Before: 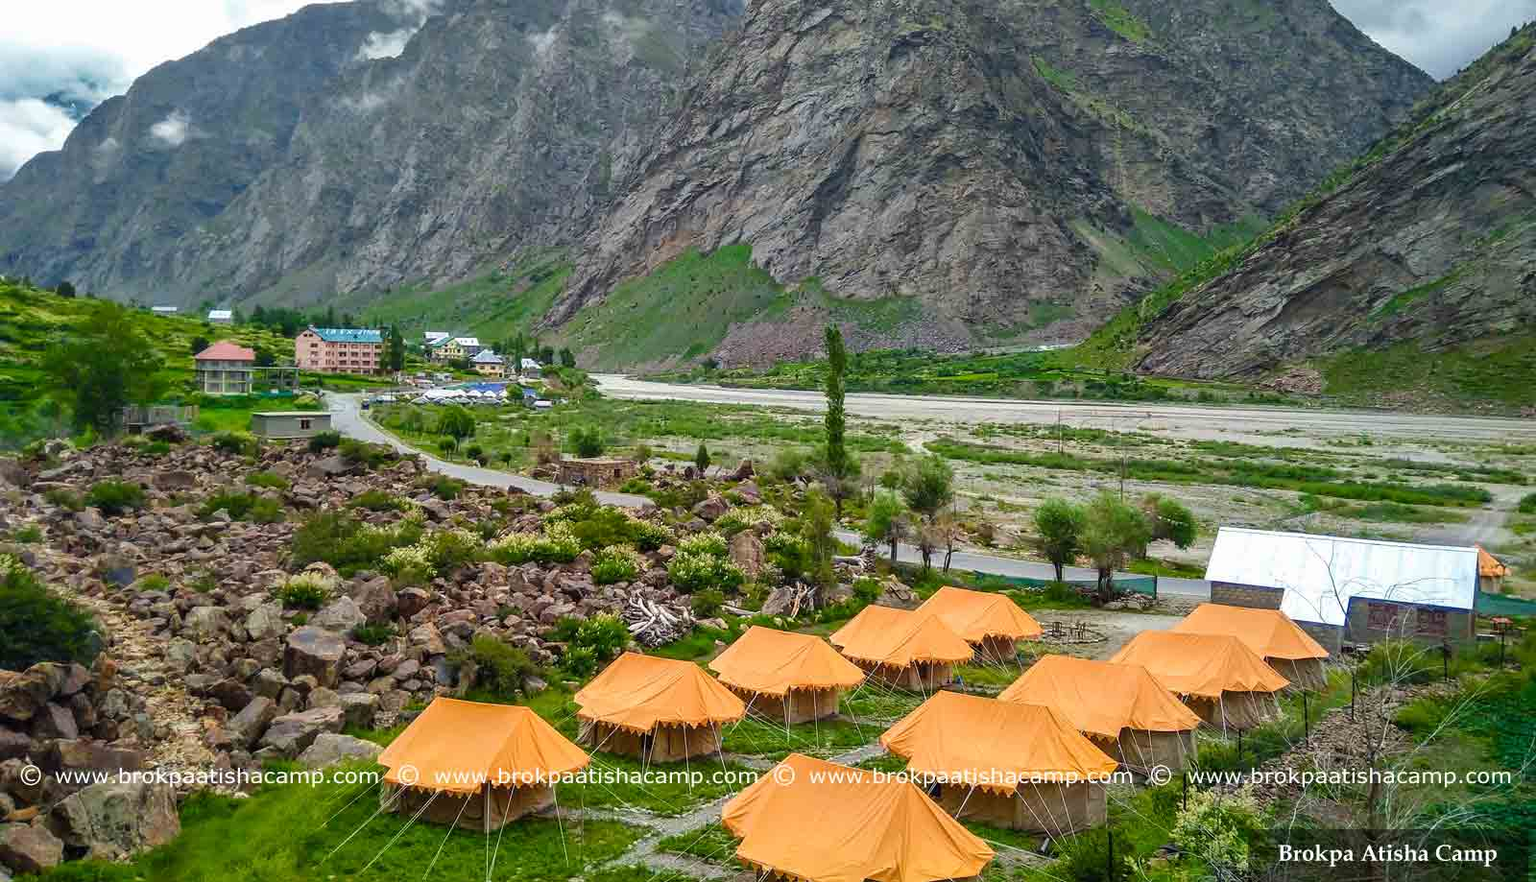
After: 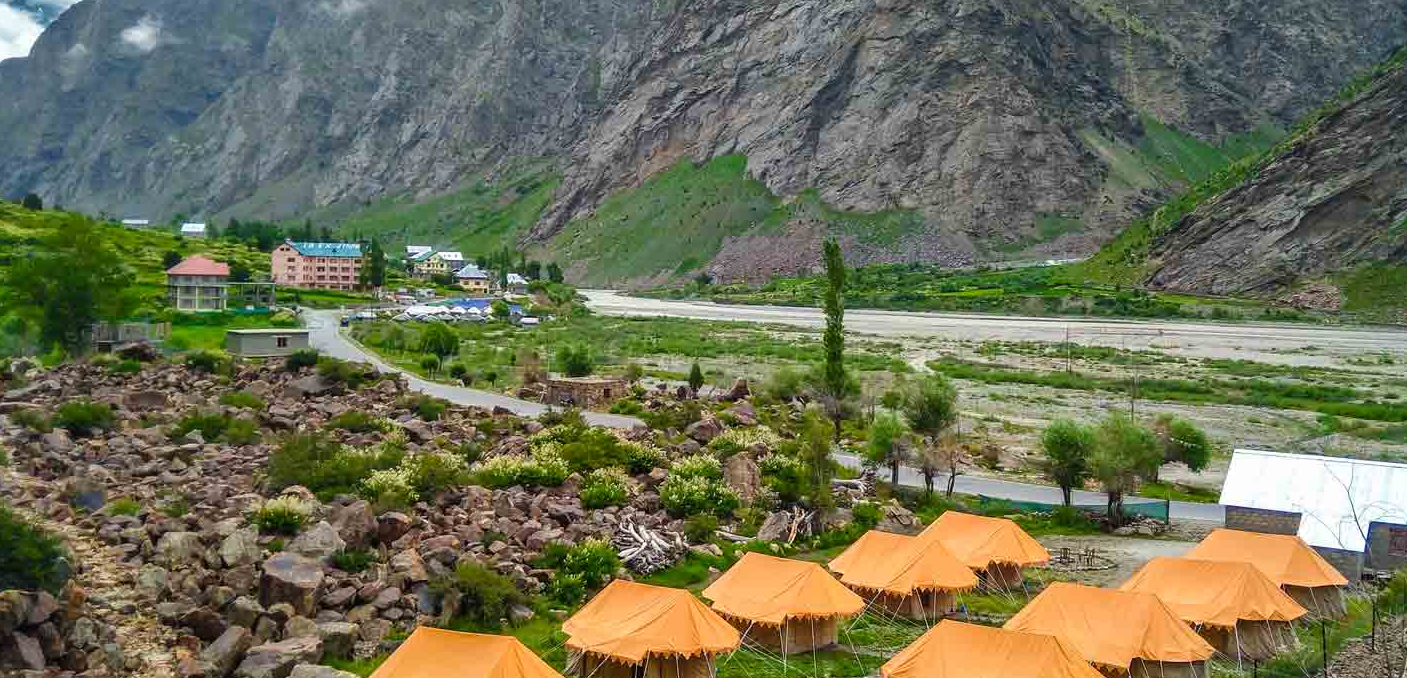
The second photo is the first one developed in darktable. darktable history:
crop and rotate: left 2.276%, top 11.009%, right 9.76%, bottom 15.174%
